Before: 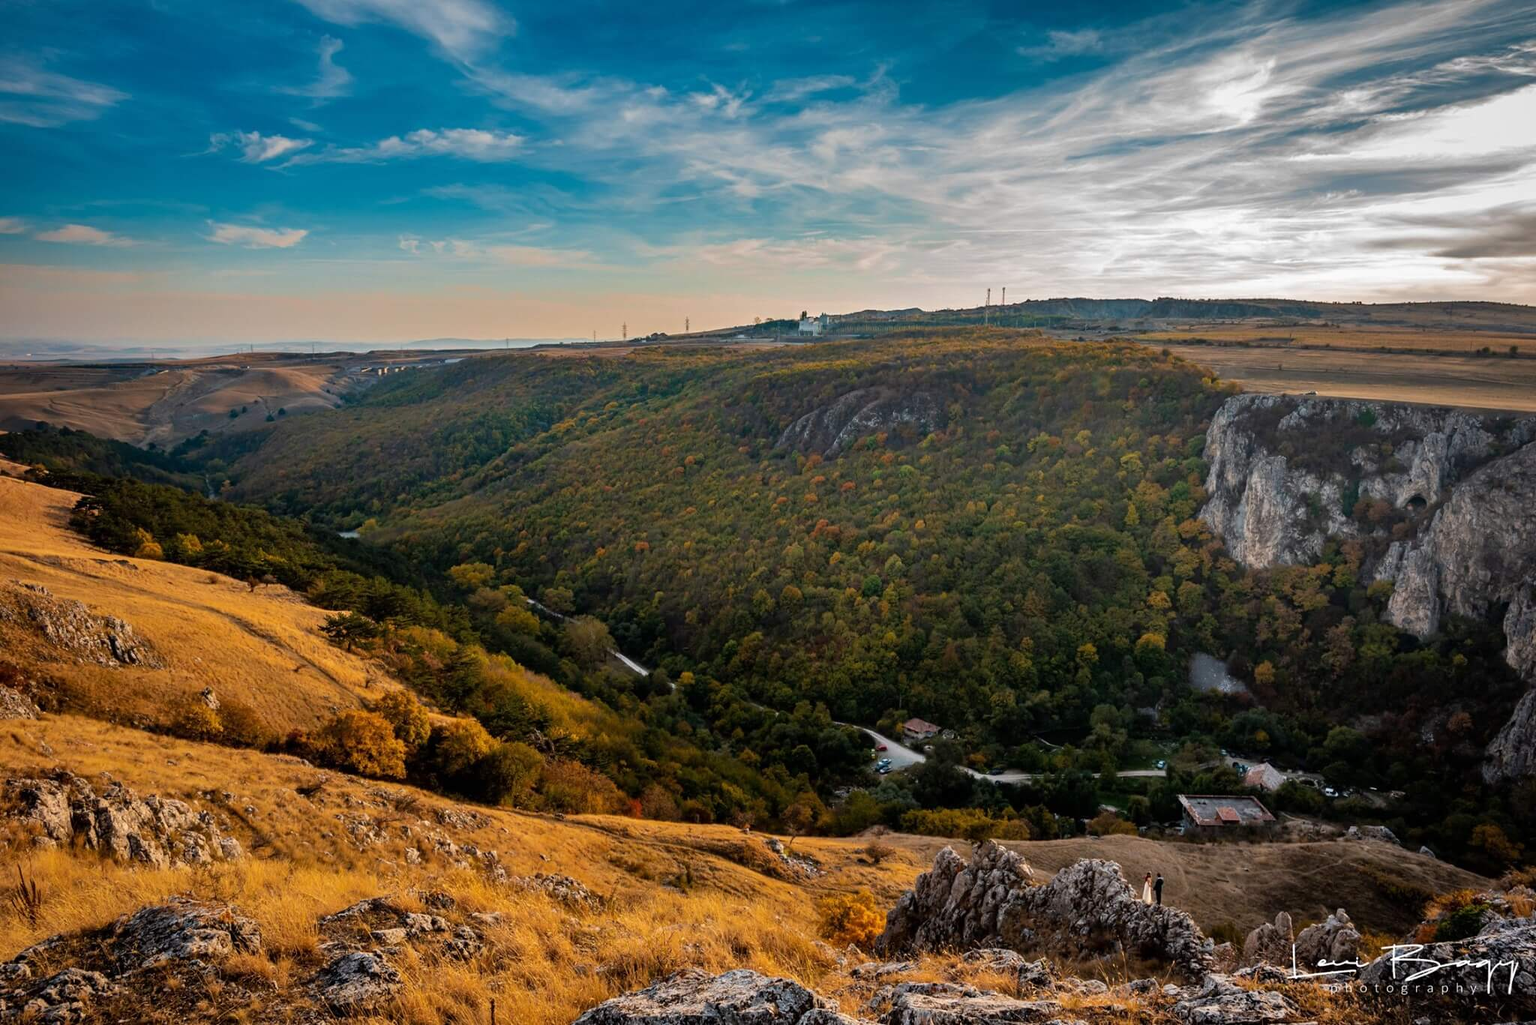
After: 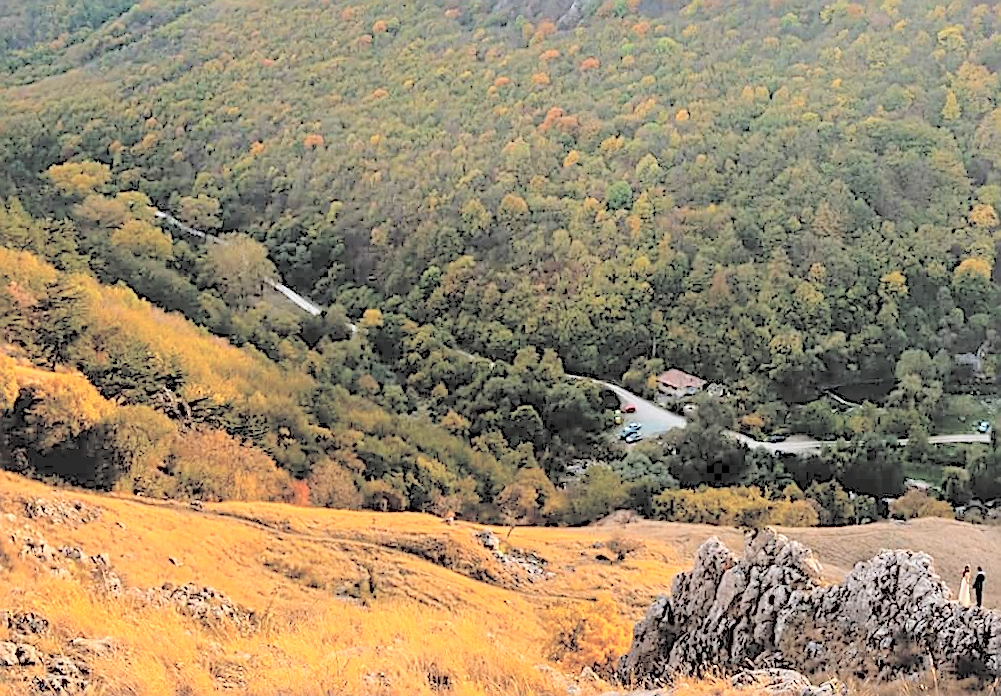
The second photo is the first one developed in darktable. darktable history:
crop: left 29.672%, top 41.786%, right 20.851%, bottom 3.487%
white balance: emerald 1
contrast brightness saturation: brightness 1
sharpen: amount 1
rotate and perspective: rotation 0.679°, lens shift (horizontal) 0.136, crop left 0.009, crop right 0.991, crop top 0.078, crop bottom 0.95
